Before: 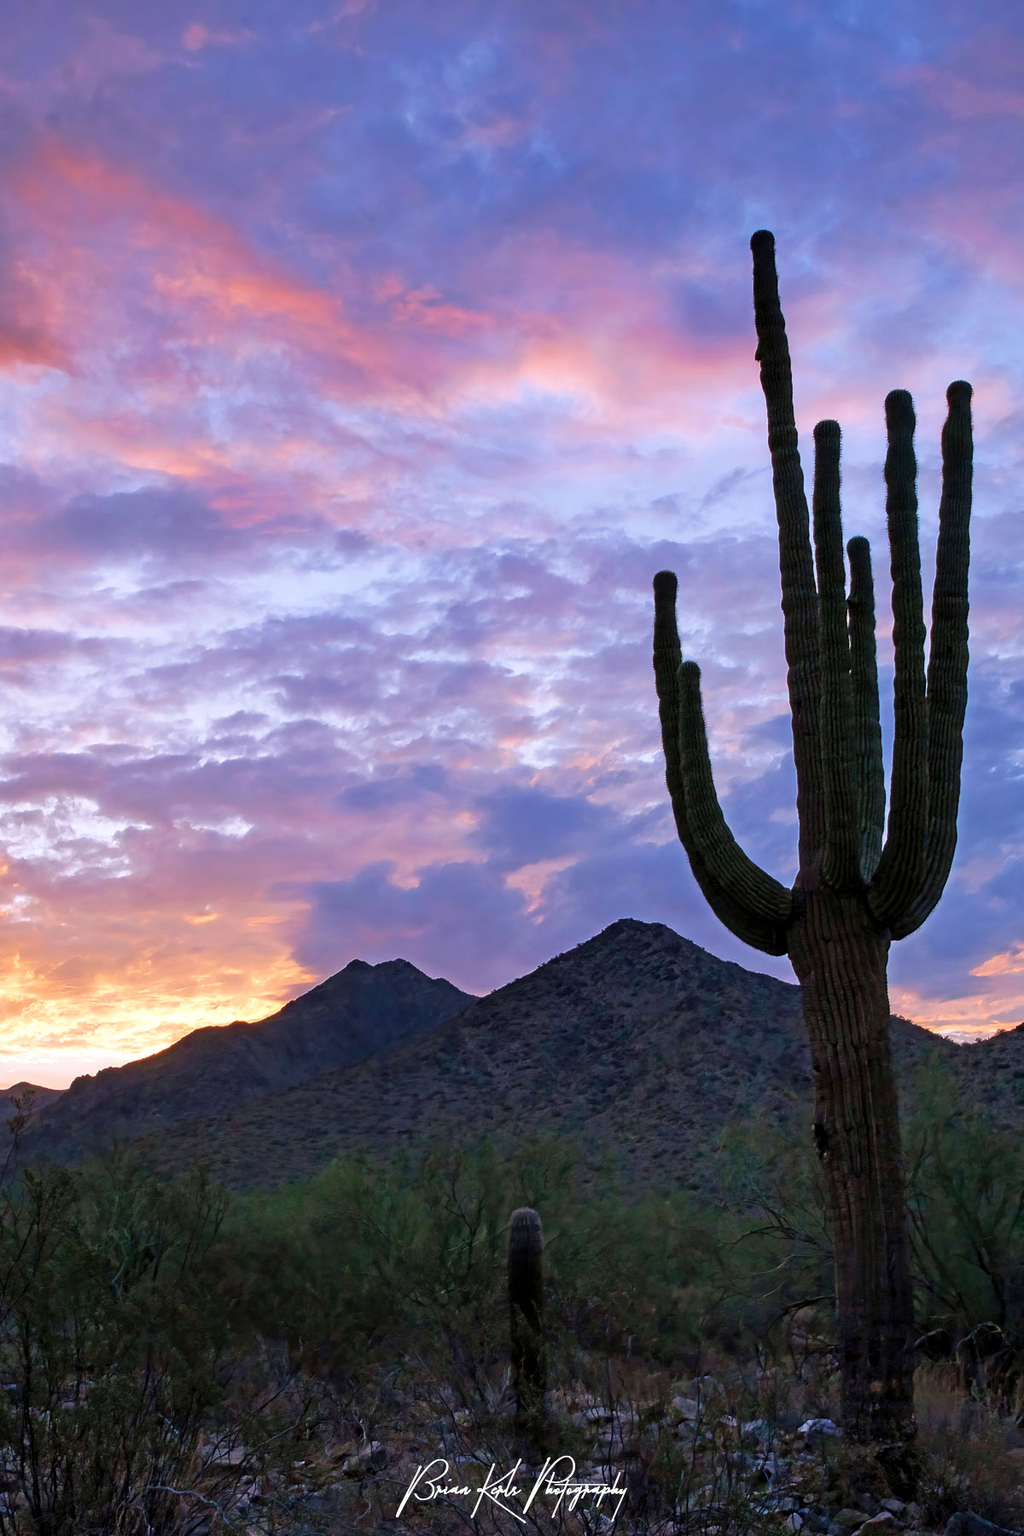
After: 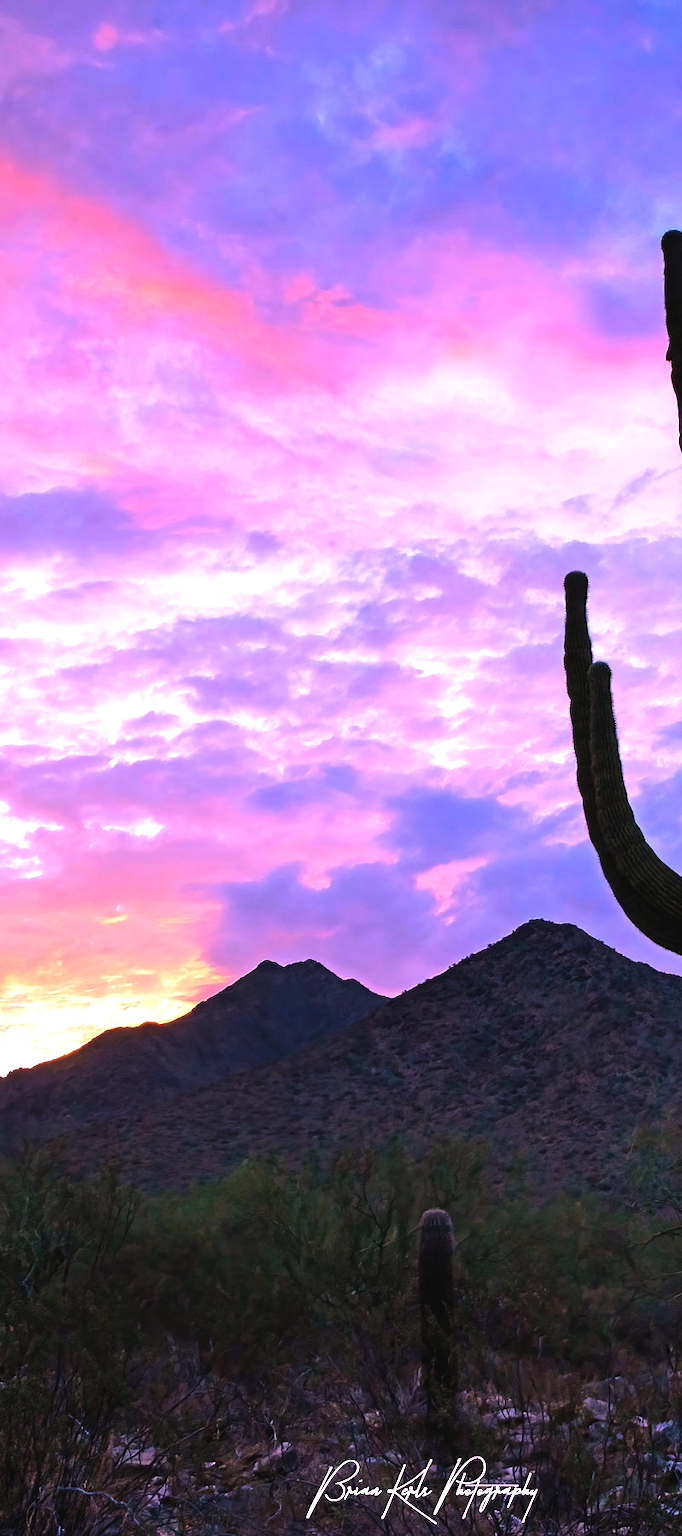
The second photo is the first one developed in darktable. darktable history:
crop and rotate: left 8.786%, right 24.548%
color balance rgb: global offset › luminance 0.71%, perceptual saturation grading › global saturation -11.5%, perceptual brilliance grading › highlights 17.77%, perceptual brilliance grading › mid-tones 31.71%, perceptual brilliance grading › shadows -31.01%, global vibrance 50%
color balance: input saturation 99%
white balance: red 1.188, blue 1.11
